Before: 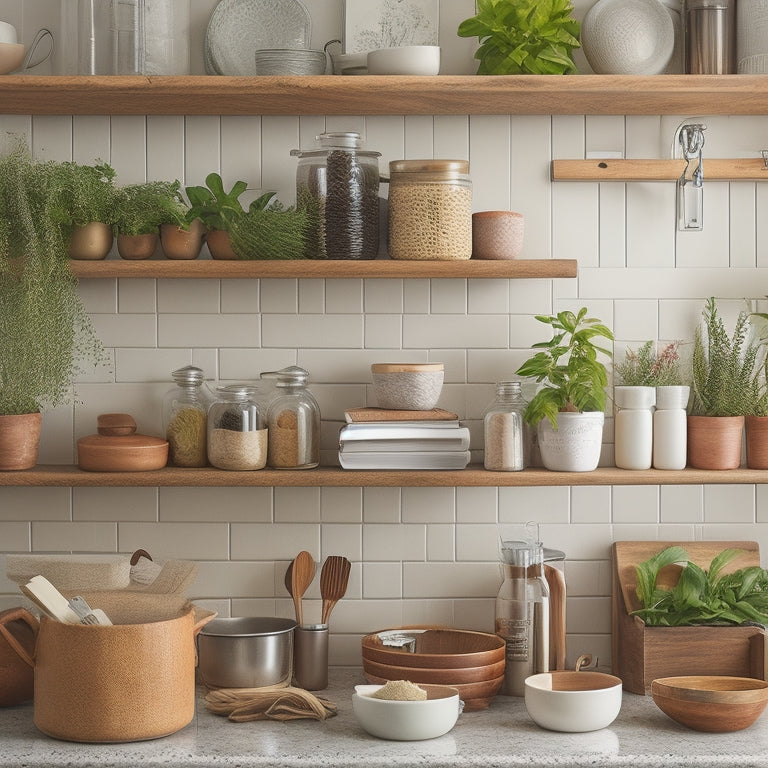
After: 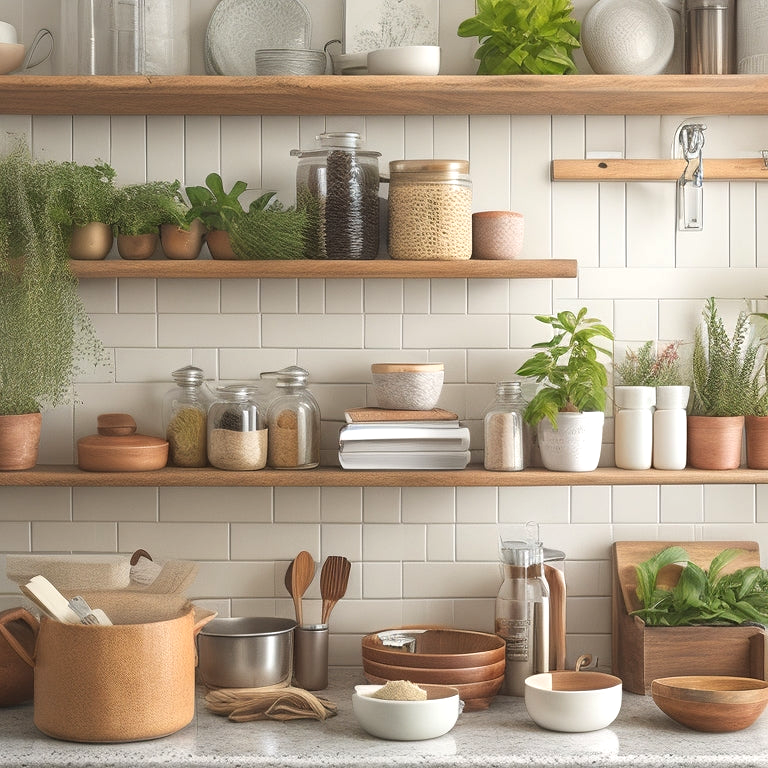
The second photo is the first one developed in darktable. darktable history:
tone equalizer: -8 EV -0.4 EV, -7 EV -0.426 EV, -6 EV -0.333 EV, -5 EV -0.222 EV, -3 EV 0.2 EV, -2 EV 0.334 EV, -1 EV 0.404 EV, +0 EV 0.425 EV
